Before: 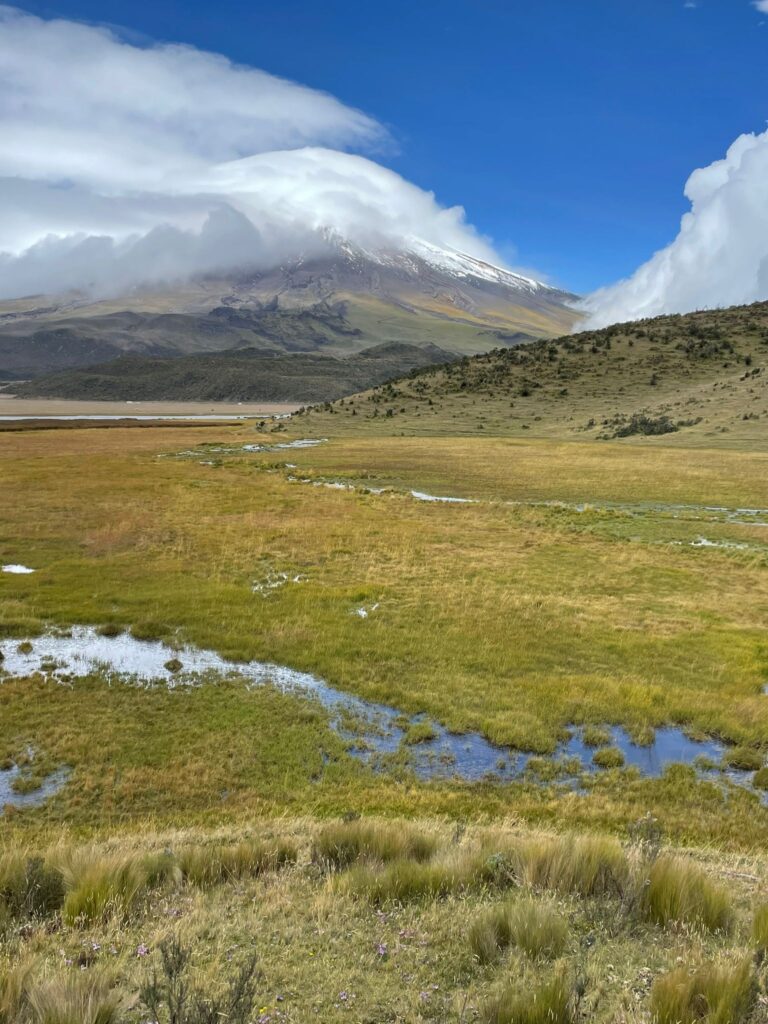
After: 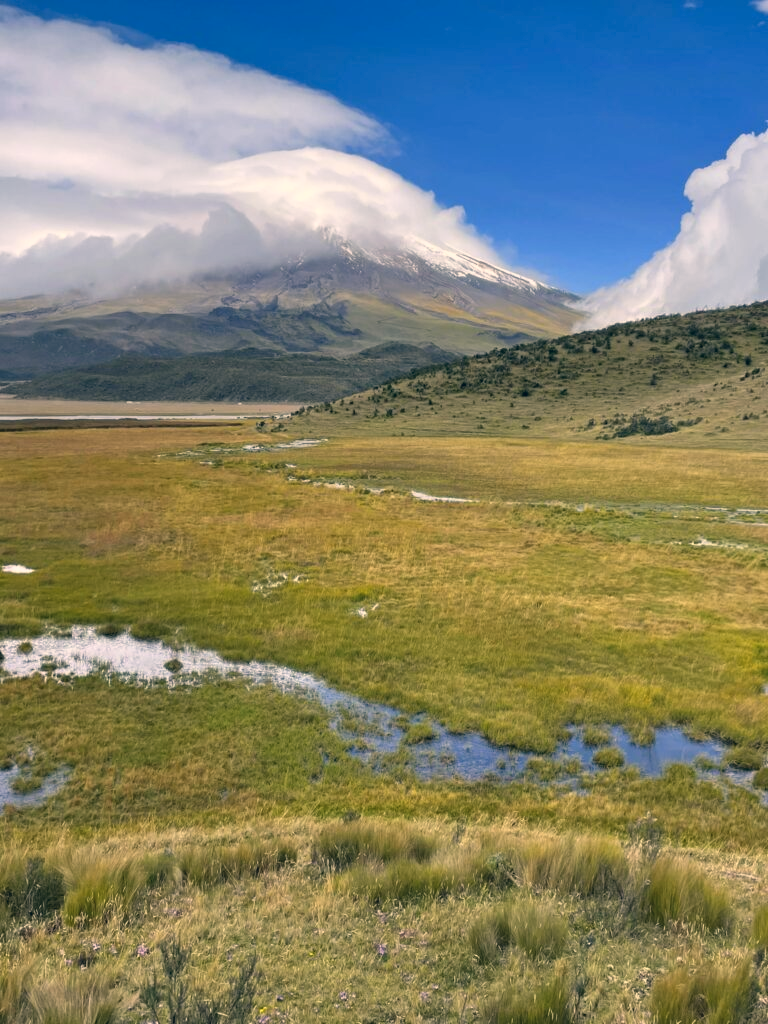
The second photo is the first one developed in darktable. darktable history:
shadows and highlights: shadows 0, highlights 40
color correction: highlights a* 10.32, highlights b* 14.66, shadows a* -9.59, shadows b* -15.02
